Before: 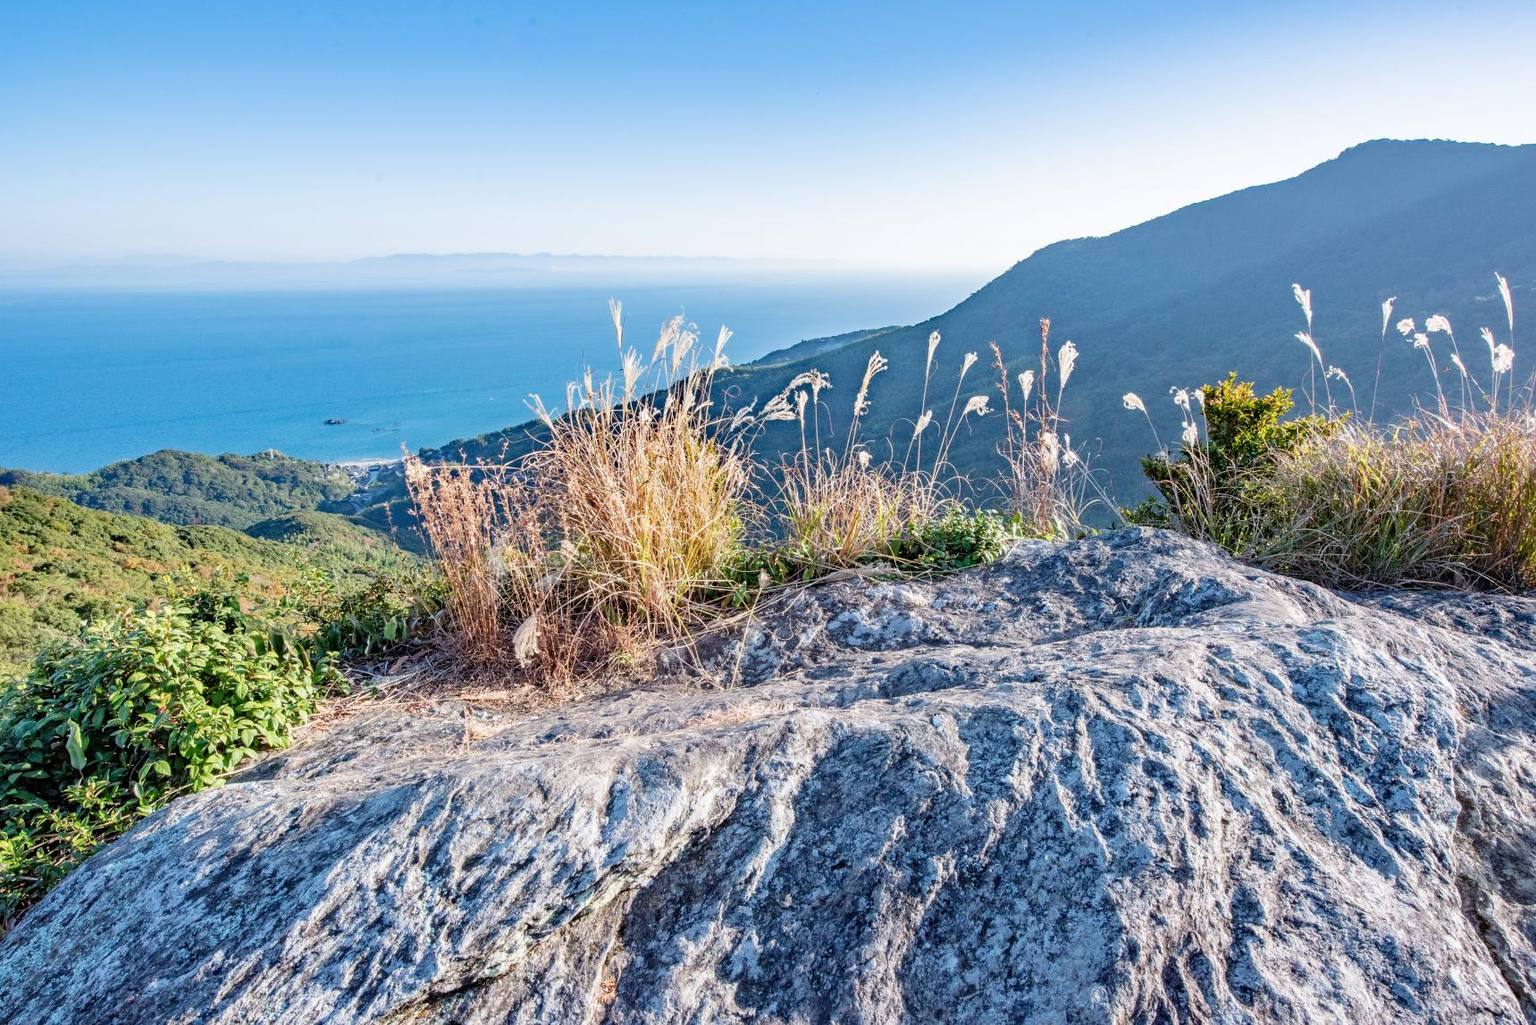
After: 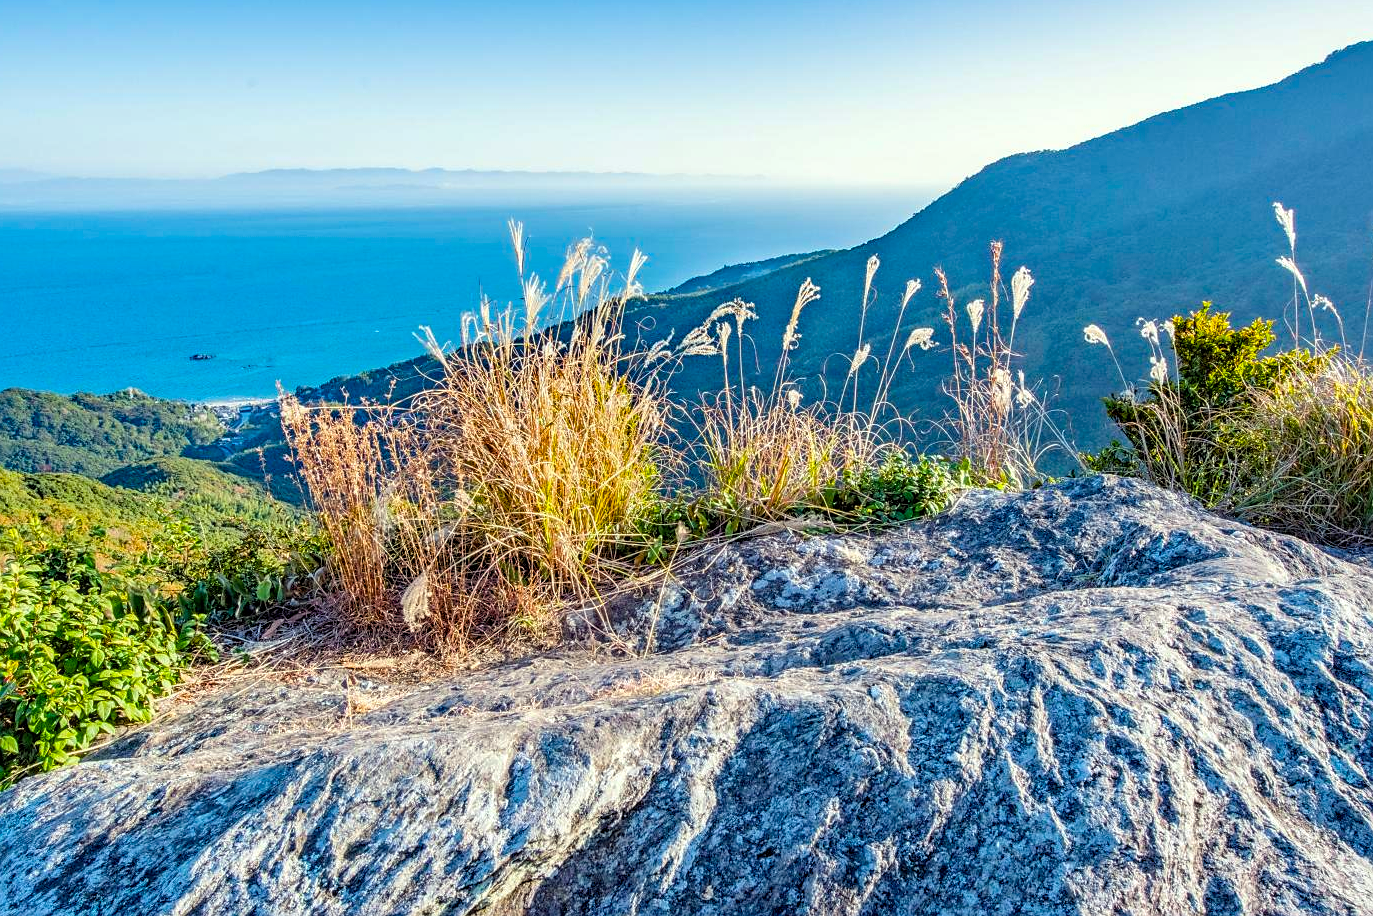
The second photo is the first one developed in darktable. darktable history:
color balance rgb: perceptual saturation grading › global saturation 30%, global vibrance 30%
crop and rotate: left 10.071%, top 10.071%, right 10.02%, bottom 10.02%
color correction: highlights a* -4.28, highlights b* 6.53
local contrast: on, module defaults
sharpen: radius 1.458, amount 0.398, threshold 1.271
shadows and highlights: shadows 35, highlights -35, soften with gaussian
